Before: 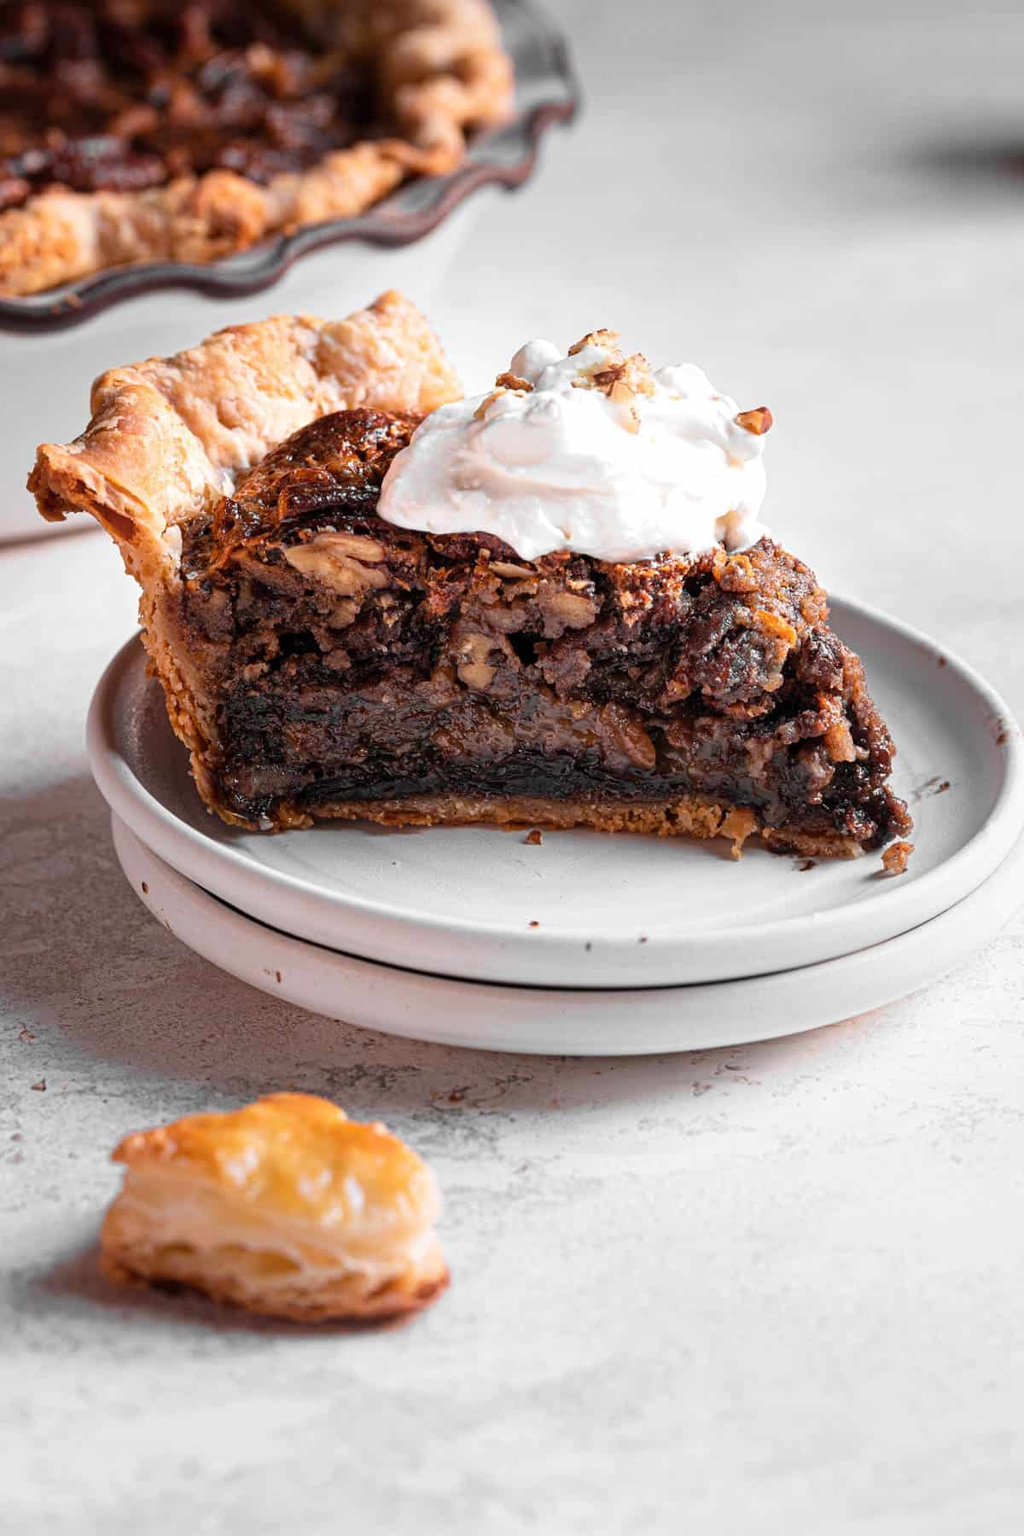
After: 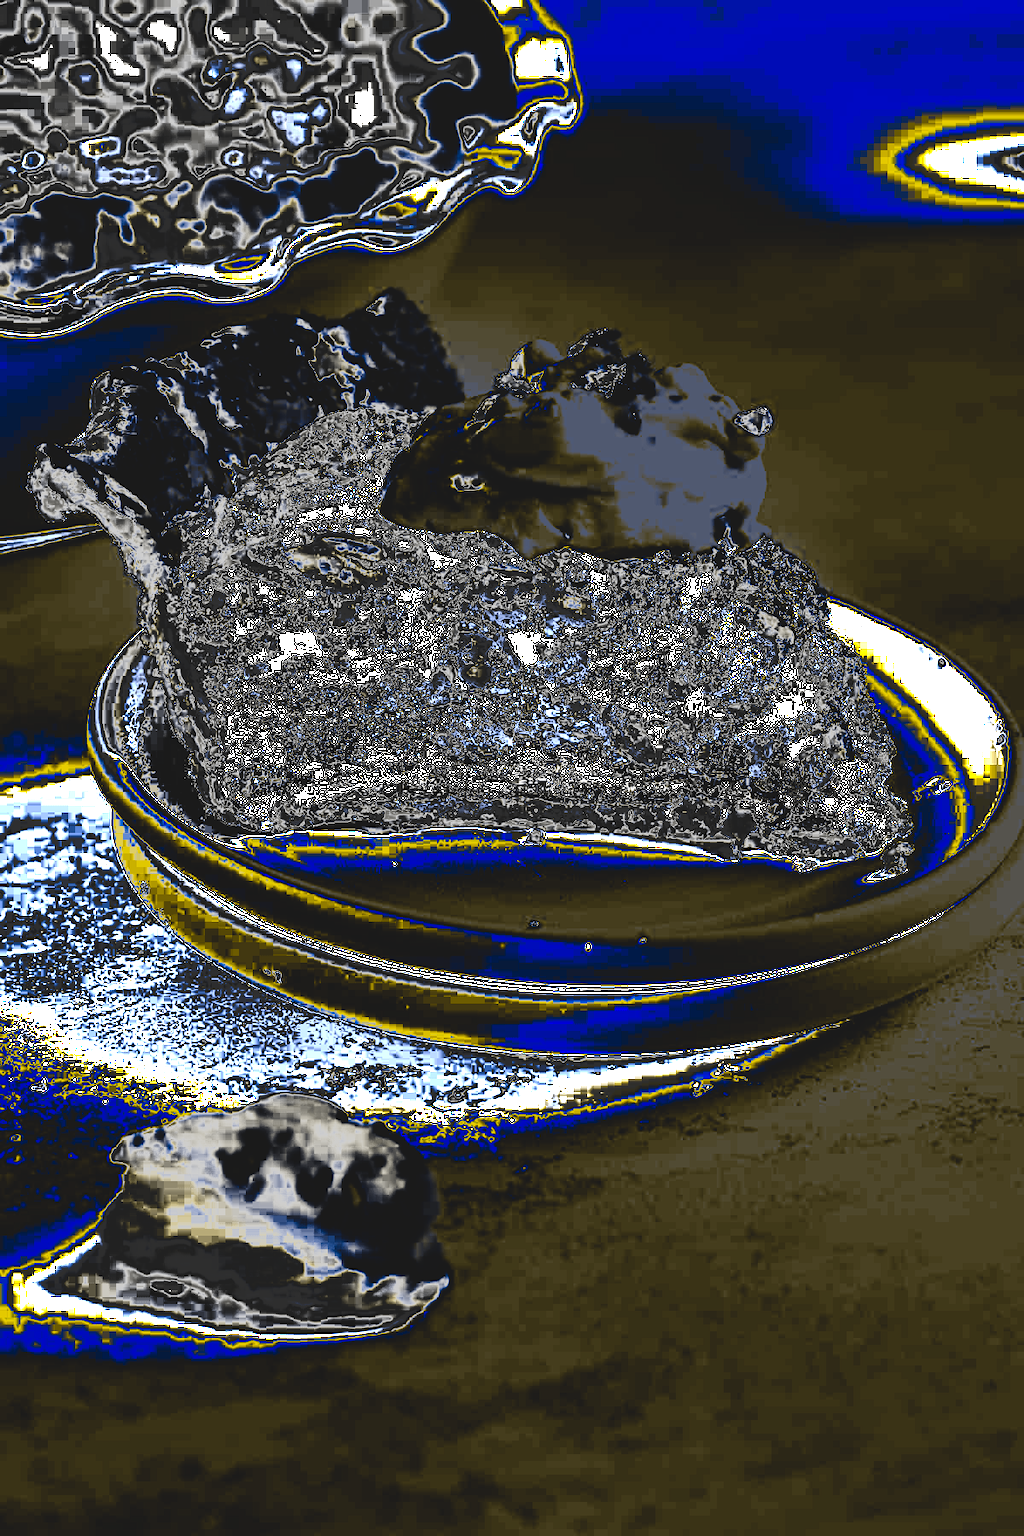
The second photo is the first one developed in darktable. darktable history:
tone curve: curves: ch0 [(0, 0) (0.003, 0.99) (0.011, 0.983) (0.025, 0.934) (0.044, 0.719) (0.069, 0.382) (0.1, 0.204) (0.136, 0.093) (0.177, 0.094) (0.224, 0.093) (0.277, 0.098) (0.335, 0.214) (0.399, 0.616) (0.468, 0.827) (0.543, 0.464) (0.623, 0.145) (0.709, 0.127) (0.801, 0.187) (0.898, 0.203) (1, 1)], preserve colors none
color look up table: target L [0.003, 0.001, 32.84, 34.55, 34.1, 31.73, 34.03, 33.18, 32.76, 107.33, 105.15, 31.1, 33.39, 32.61, 32.39, 32.32, 35.87, 37.9, 34.55, 106.82, 110.56, 33.47, 32.02, 128.73, 33.32, 34.63, 32.84, 31.87, 33.86, 33.54, 107.33, 107.59, 116.9, 32.53, 33.39, 34.32, 34.25, 32.17, 31.1, 0.006, 37.53, 33.32, 32.84, 33.39, 32.84, 30.92, 33.25, 106.44, 31.28], target a [0, 0, 0.001 ×7, 0.003, 0.003, 0.001 ×8, 0.003, 0.003, 0.001, 0.001, 0.002, 0.001 ×6, 0.003, 0.003, 0.003, 0.001 ×6, 0, 0.001 ×5, -2.209, 0.001, 0.003, 0.001], target b [0, 0, -0.009 ×7, -0.022, -0.022, -0.008, -0.009, -0.009, -0.01, -0.008, -0.009, -0.01, -0.009, -0.022, -0.021, -0.009, -0.008, -0.016, -0.009 ×6, -0.022, -0.022, -0.019, -0.009 ×4, -0.008, -0.008, 0, -0.01, -0.009 ×4, 53.31, -0.009, -0.022, -0.008], num patches 49
